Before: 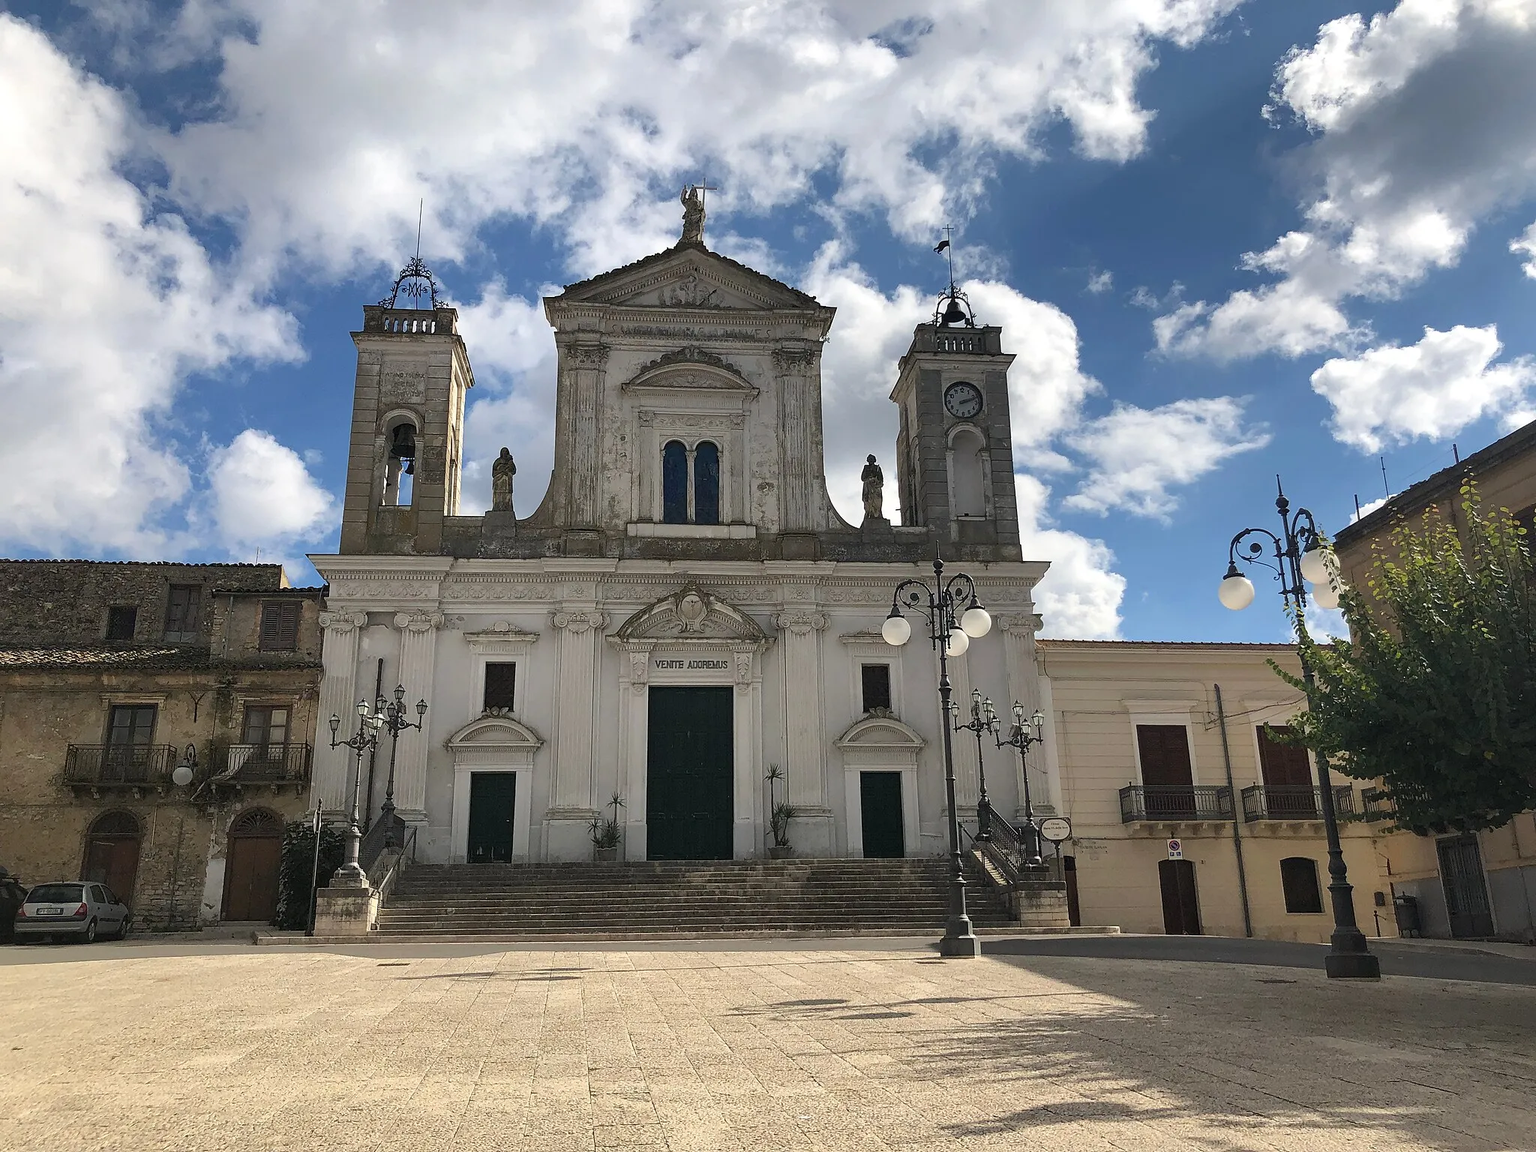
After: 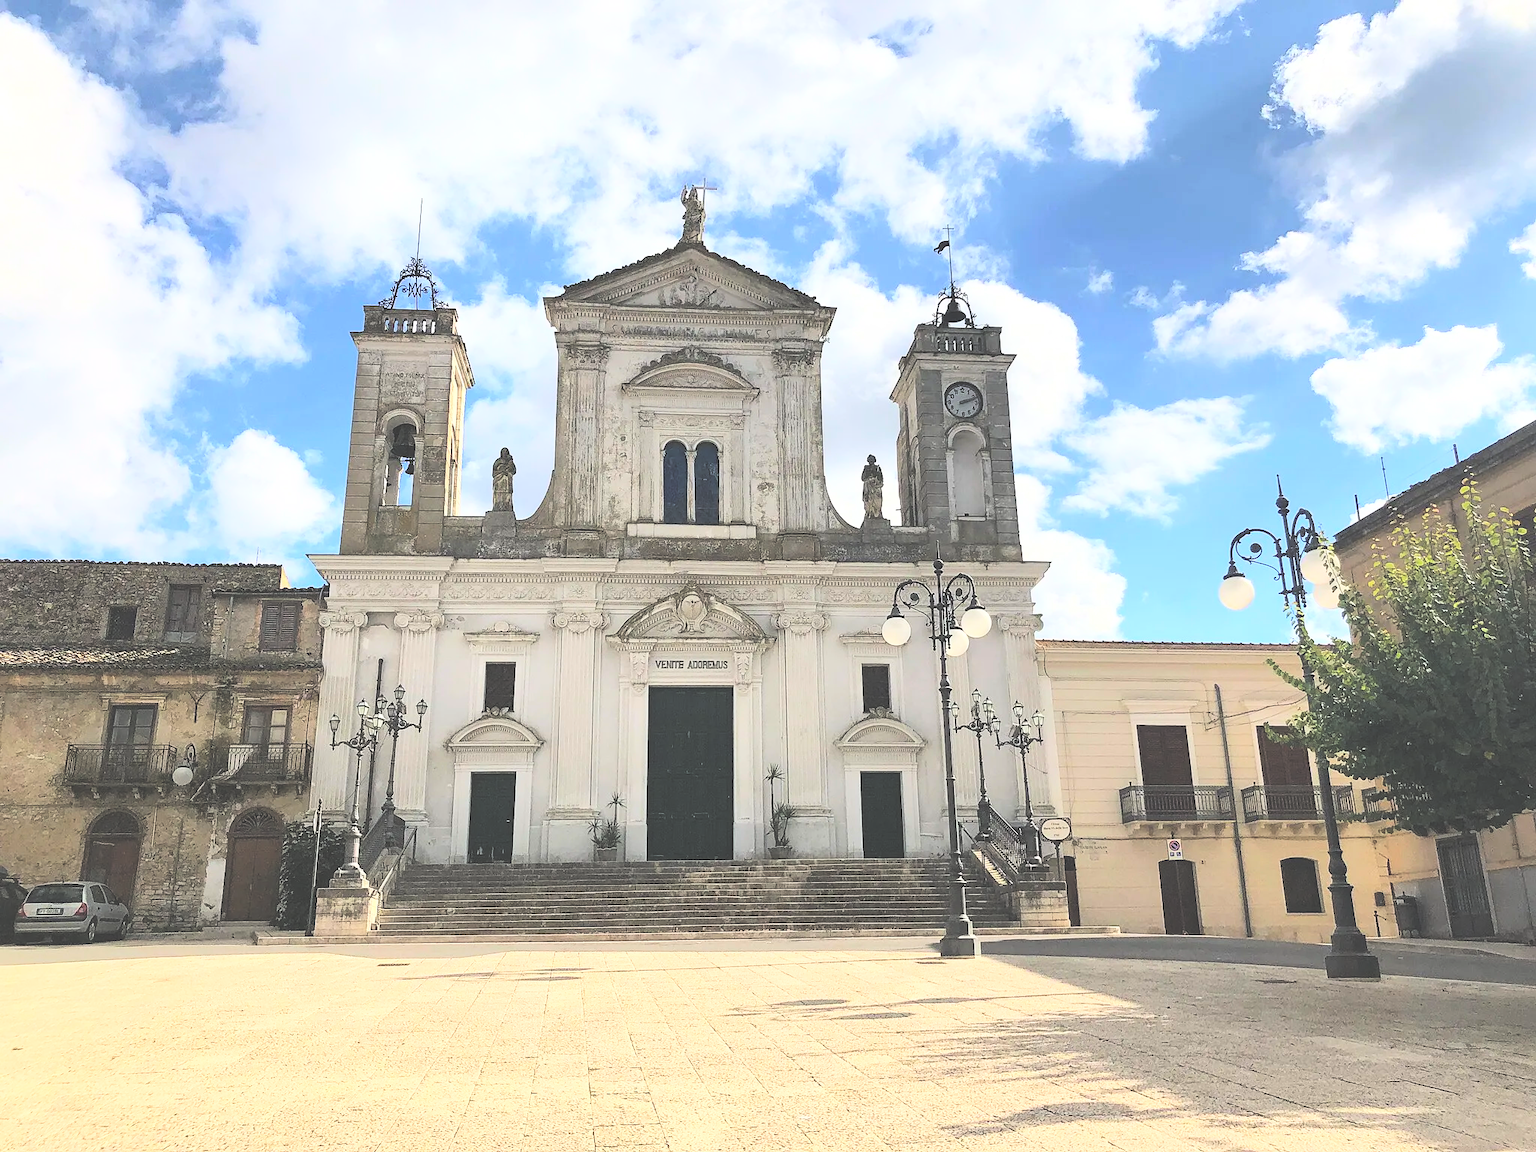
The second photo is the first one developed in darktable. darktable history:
exposure: black level correction -0.026, exposure -0.118 EV, compensate exposure bias true, compensate highlight preservation false
contrast brightness saturation: contrast 0.073, brightness 0.078, saturation 0.176
base curve: curves: ch0 [(0, 0.003) (0.001, 0.002) (0.006, 0.004) (0.02, 0.022) (0.048, 0.086) (0.094, 0.234) (0.162, 0.431) (0.258, 0.629) (0.385, 0.8) (0.548, 0.918) (0.751, 0.988) (1, 1)]
